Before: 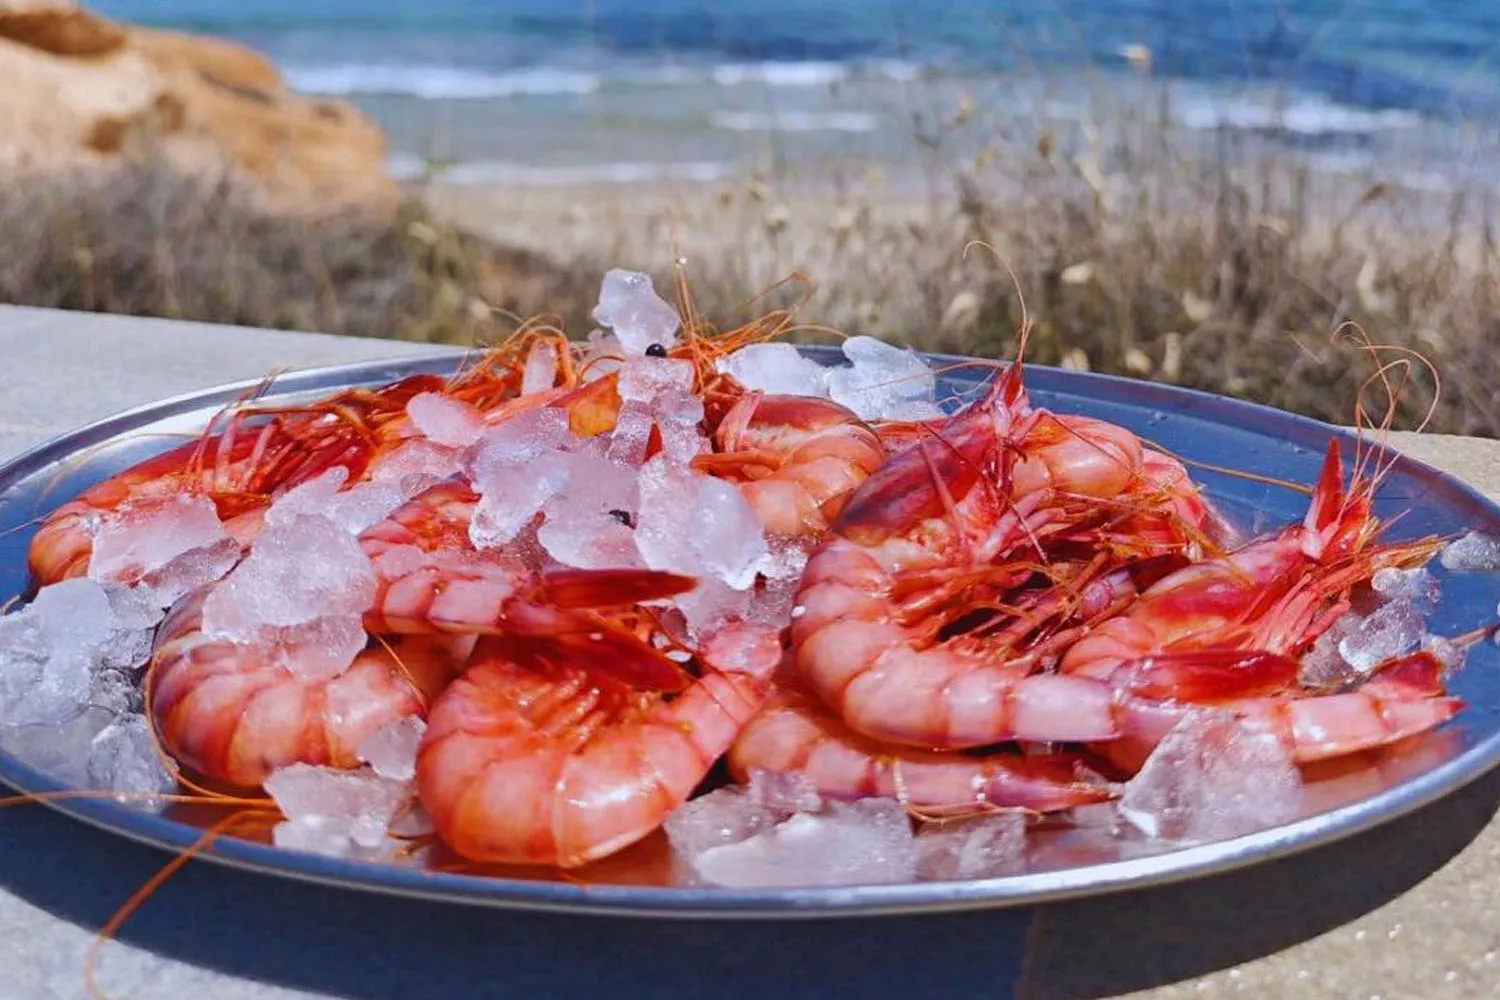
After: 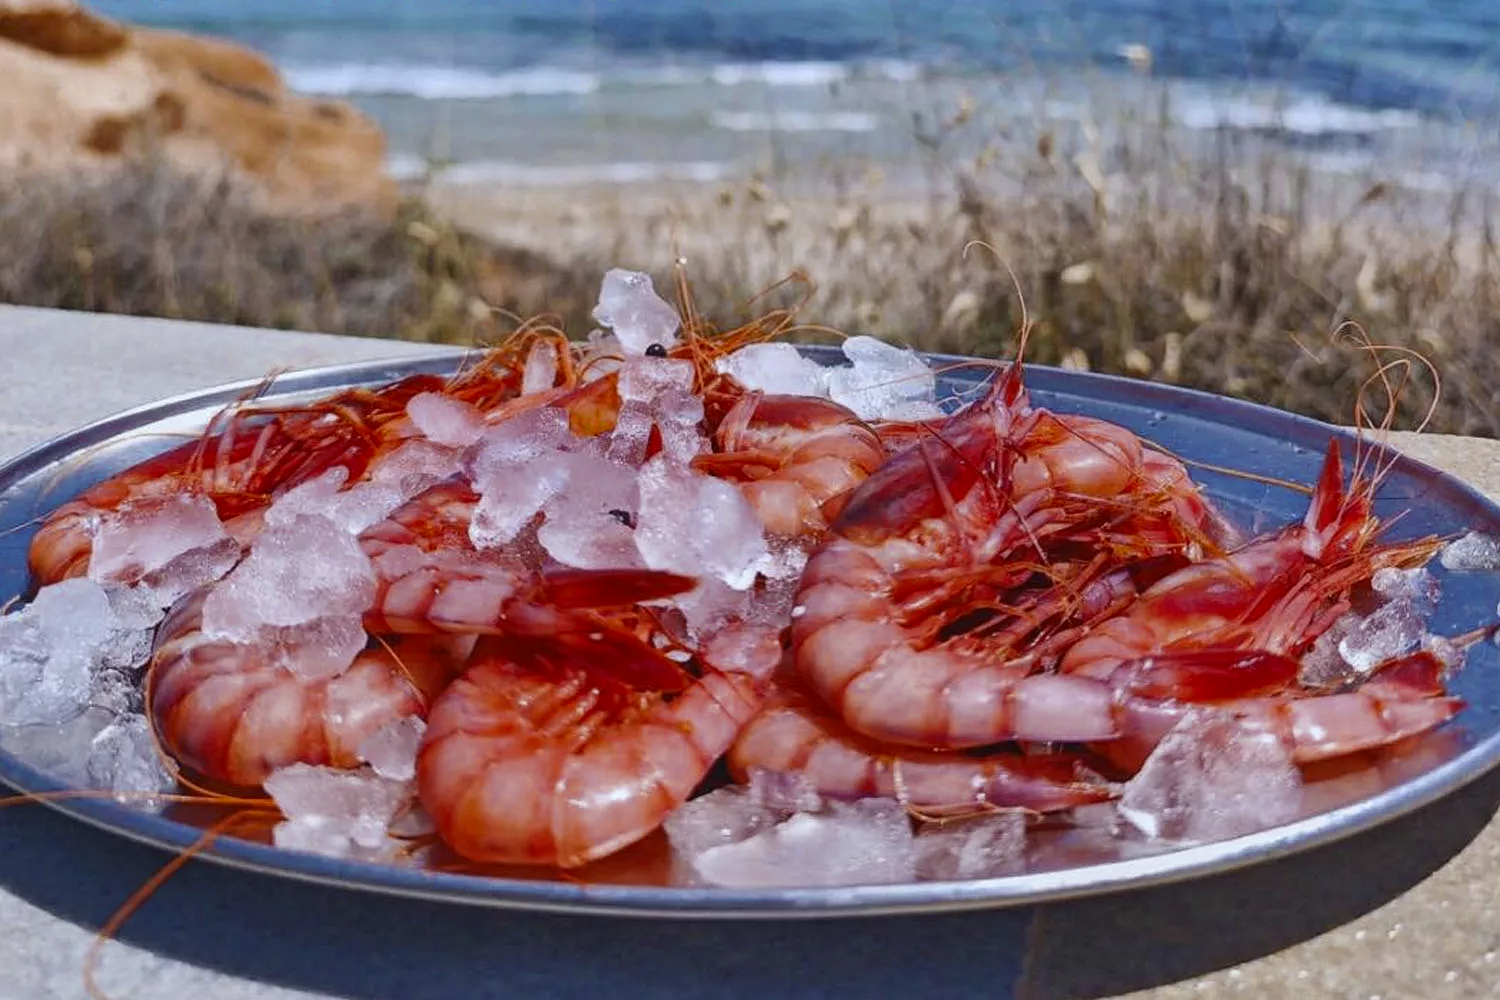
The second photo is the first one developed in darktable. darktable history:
contrast brightness saturation: contrast 0.113, saturation -0.161
color zones: curves: ch0 [(0.11, 0.396) (0.195, 0.36) (0.25, 0.5) (0.303, 0.412) (0.357, 0.544) (0.75, 0.5) (0.967, 0.328)]; ch1 [(0, 0.468) (0.112, 0.512) (0.202, 0.6) (0.25, 0.5) (0.307, 0.352) (0.357, 0.544) (0.75, 0.5) (0.963, 0.524)], mix 24.46%
local contrast: detail 110%
shadows and highlights: shadows 59.24, soften with gaussian
sharpen: amount 0.205
